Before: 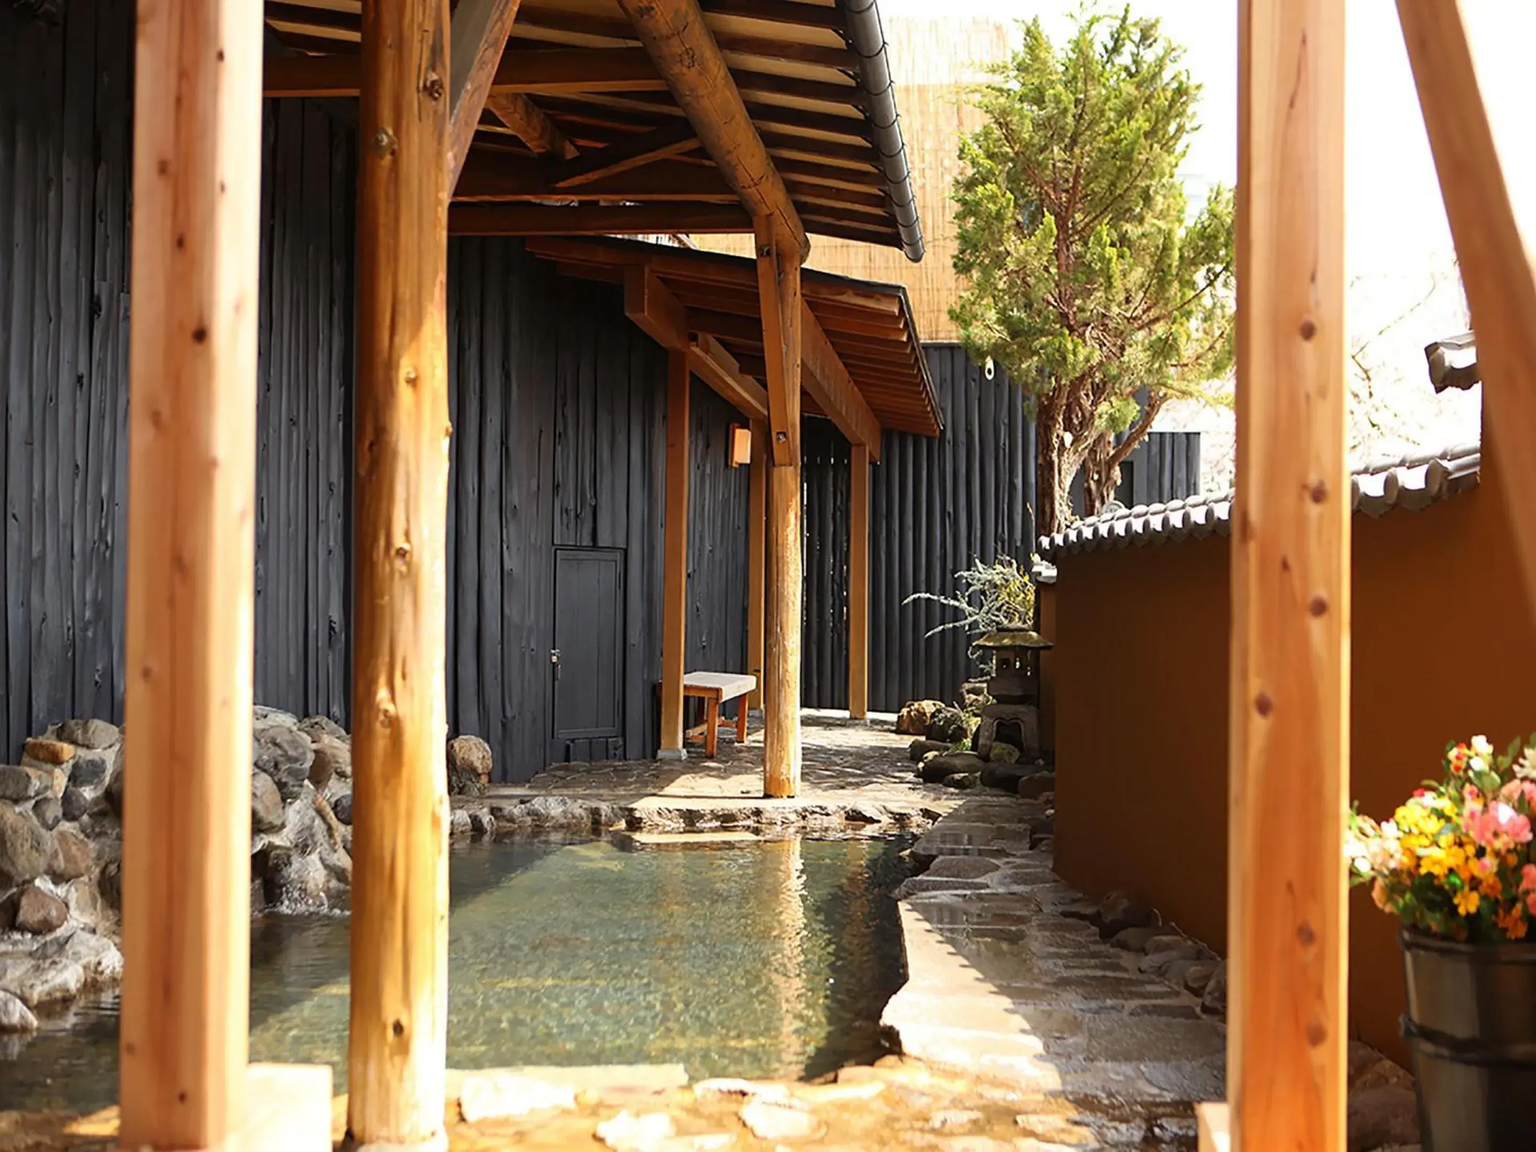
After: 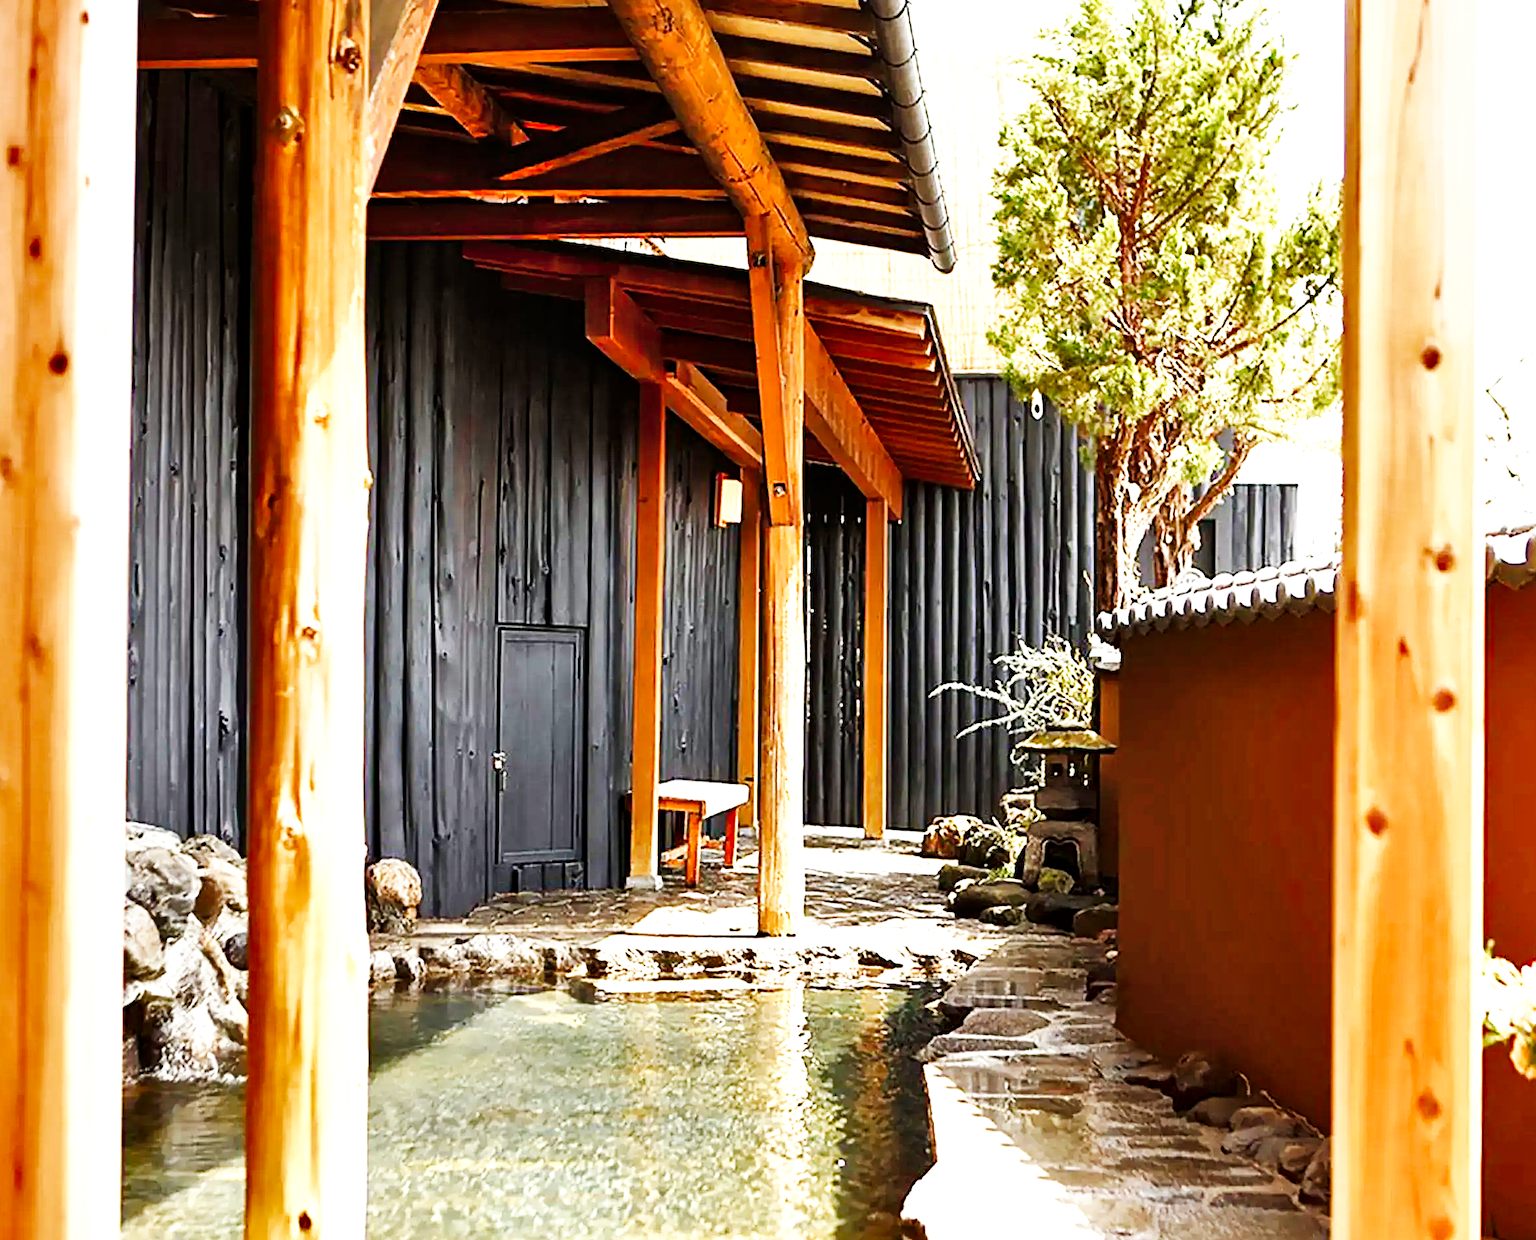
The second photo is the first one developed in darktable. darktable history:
sharpen: on, module defaults
base curve: curves: ch0 [(0, 0) (0.007, 0.004) (0.027, 0.03) (0.046, 0.07) (0.207, 0.54) (0.442, 0.872) (0.673, 0.972) (1, 1)], preserve colors none
crop: left 9.911%, top 3.624%, right 9.303%, bottom 9.343%
exposure: compensate highlight preservation false
color balance rgb: shadows lift › chroma 0.779%, shadows lift › hue 114.39°, perceptual saturation grading › global saturation -10.294%, perceptual saturation grading › highlights -27.509%, perceptual saturation grading › shadows 21.637%, perceptual brilliance grading › global brilliance 11.617%, global vibrance 20%
local contrast: mode bilateral grid, contrast 19, coarseness 50, detail 128%, midtone range 0.2
shadows and highlights: soften with gaussian
